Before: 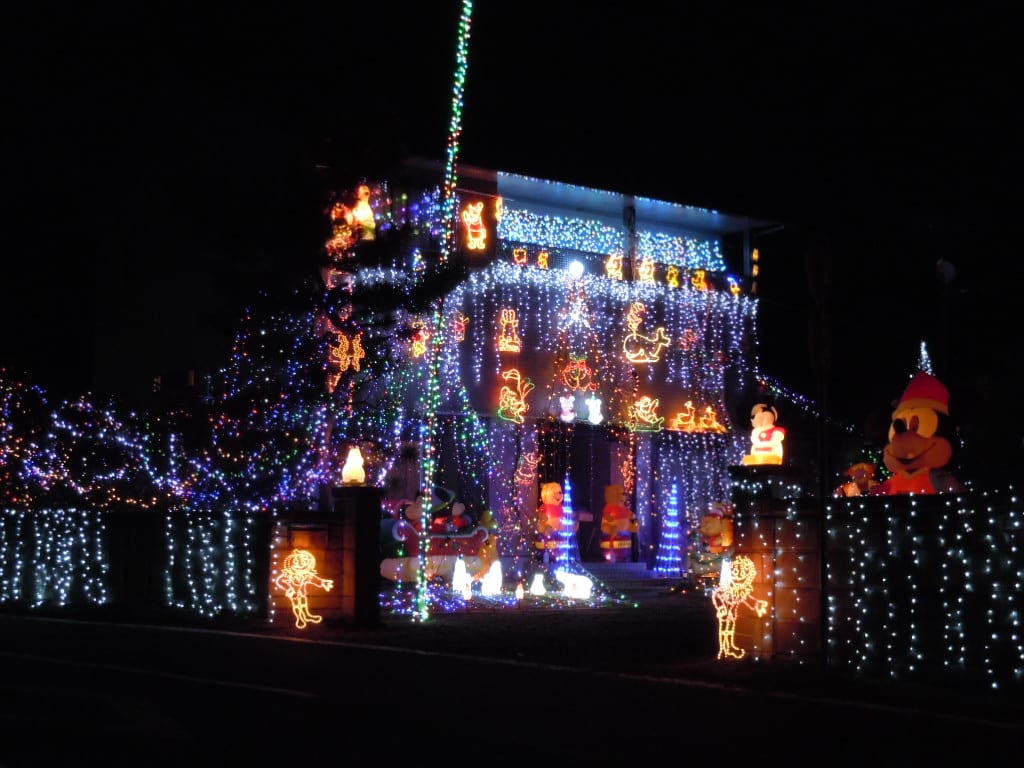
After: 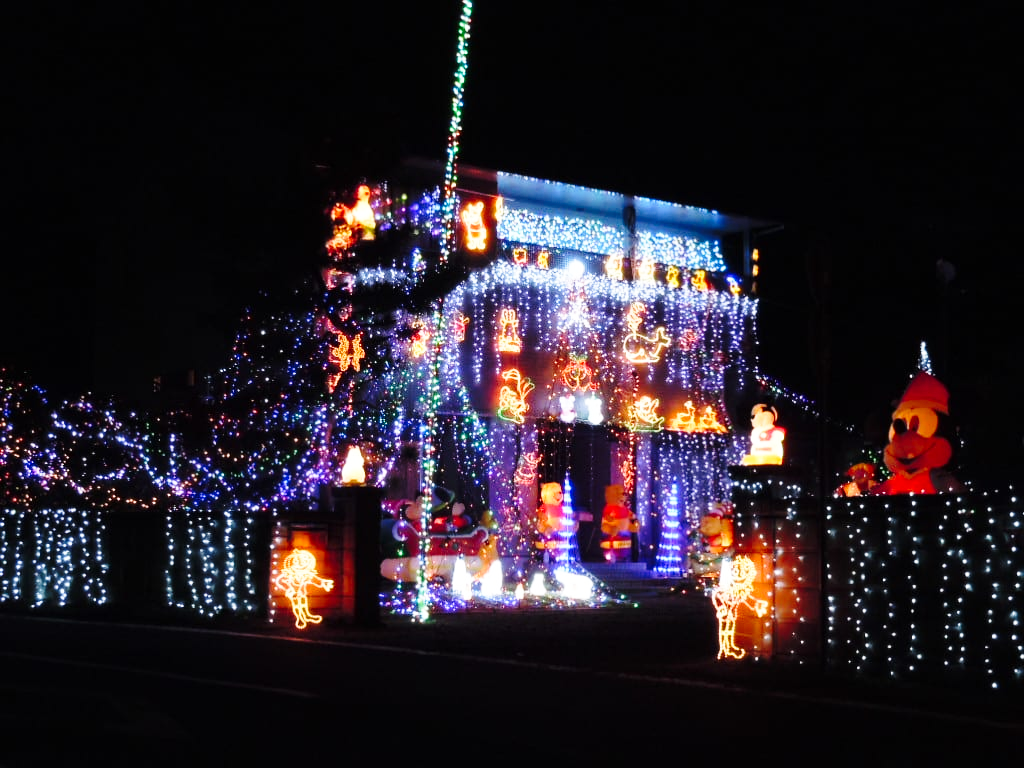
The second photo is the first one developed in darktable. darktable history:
base curve: curves: ch0 [(0, 0) (0.028, 0.03) (0.121, 0.232) (0.46, 0.748) (0.859, 0.968) (1, 1)], preserve colors none
tone curve: curves: ch0 [(0, 0) (0.003, 0.003) (0.011, 0.012) (0.025, 0.026) (0.044, 0.046) (0.069, 0.072) (0.1, 0.104) (0.136, 0.141) (0.177, 0.185) (0.224, 0.234) (0.277, 0.289) (0.335, 0.349) (0.399, 0.415) (0.468, 0.488) (0.543, 0.566) (0.623, 0.649) (0.709, 0.739) (0.801, 0.834) (0.898, 0.923) (1, 1)], preserve colors none
